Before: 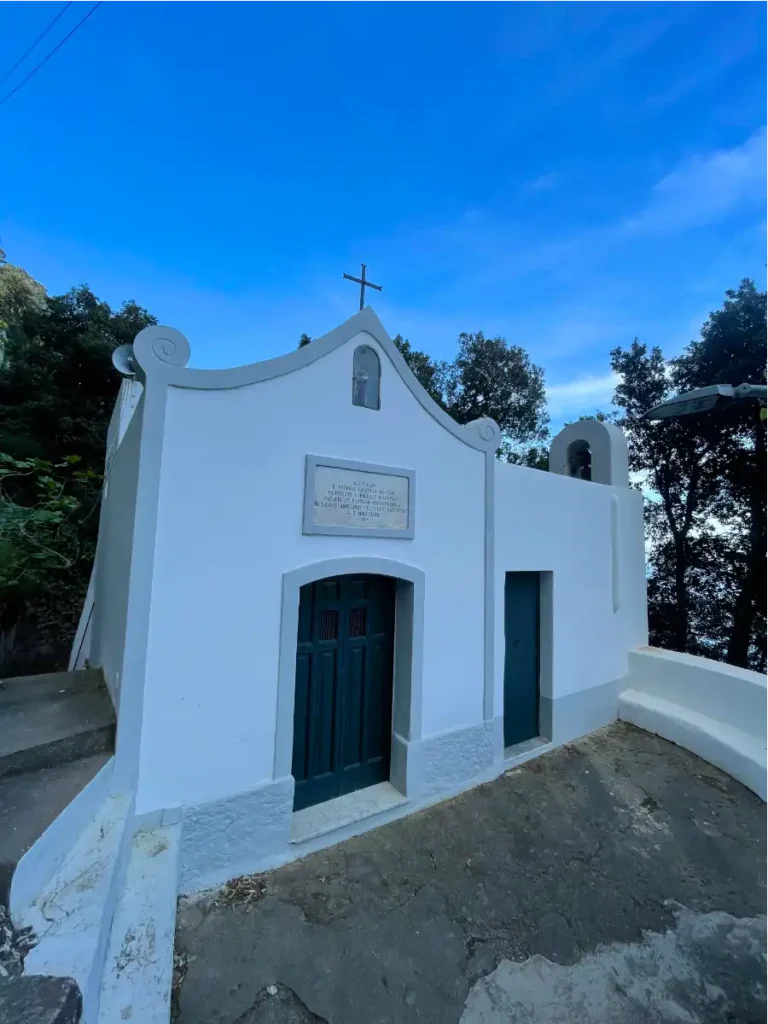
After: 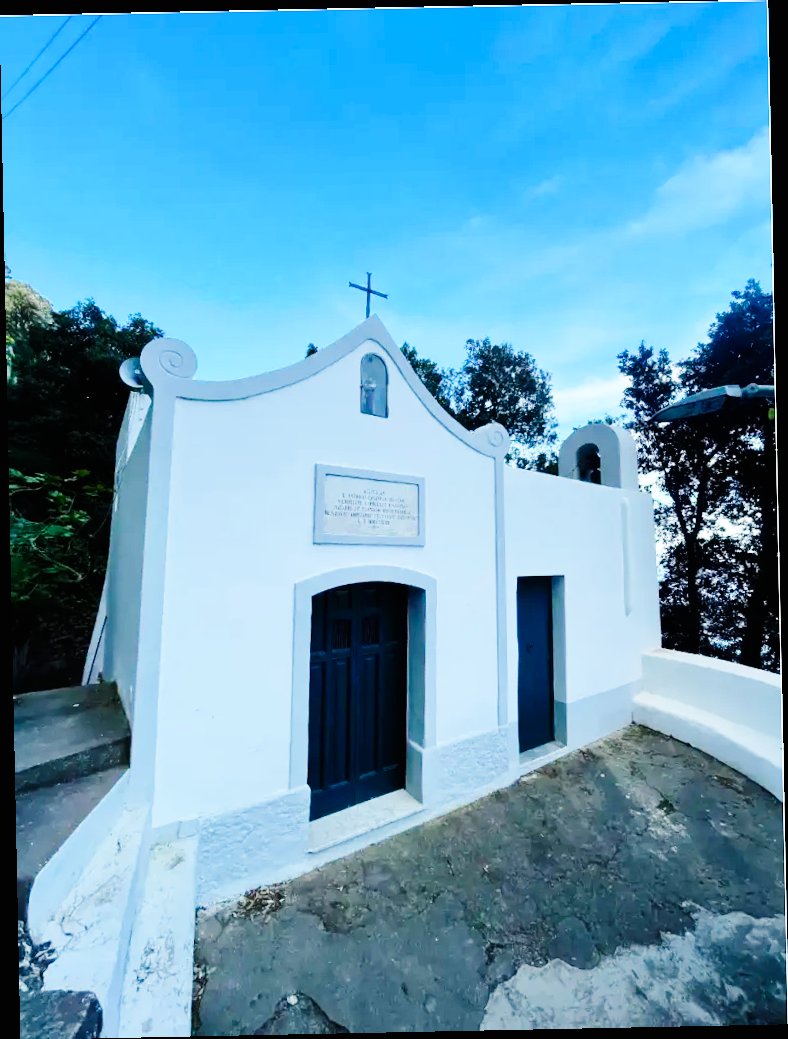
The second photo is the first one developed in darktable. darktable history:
rotate and perspective: rotation -1.17°, automatic cropping off
base curve: curves: ch0 [(0, 0) (0, 0) (0.002, 0.001) (0.008, 0.003) (0.019, 0.011) (0.037, 0.037) (0.064, 0.11) (0.102, 0.232) (0.152, 0.379) (0.216, 0.524) (0.296, 0.665) (0.394, 0.789) (0.512, 0.881) (0.651, 0.945) (0.813, 0.986) (1, 1)], preserve colors none
